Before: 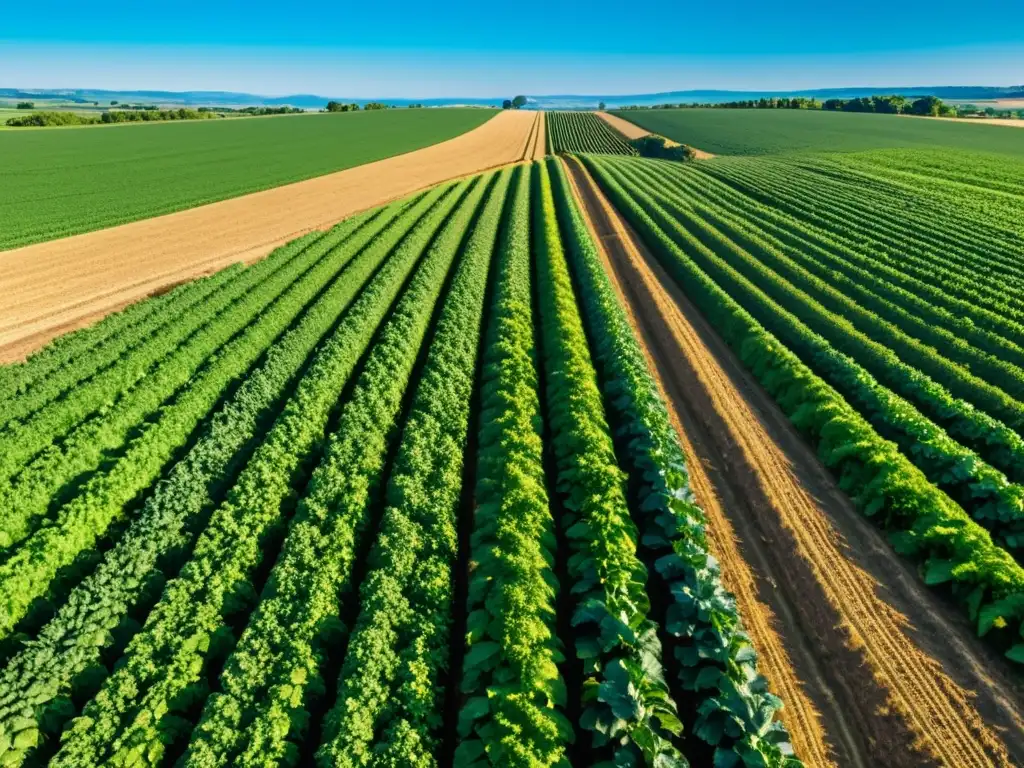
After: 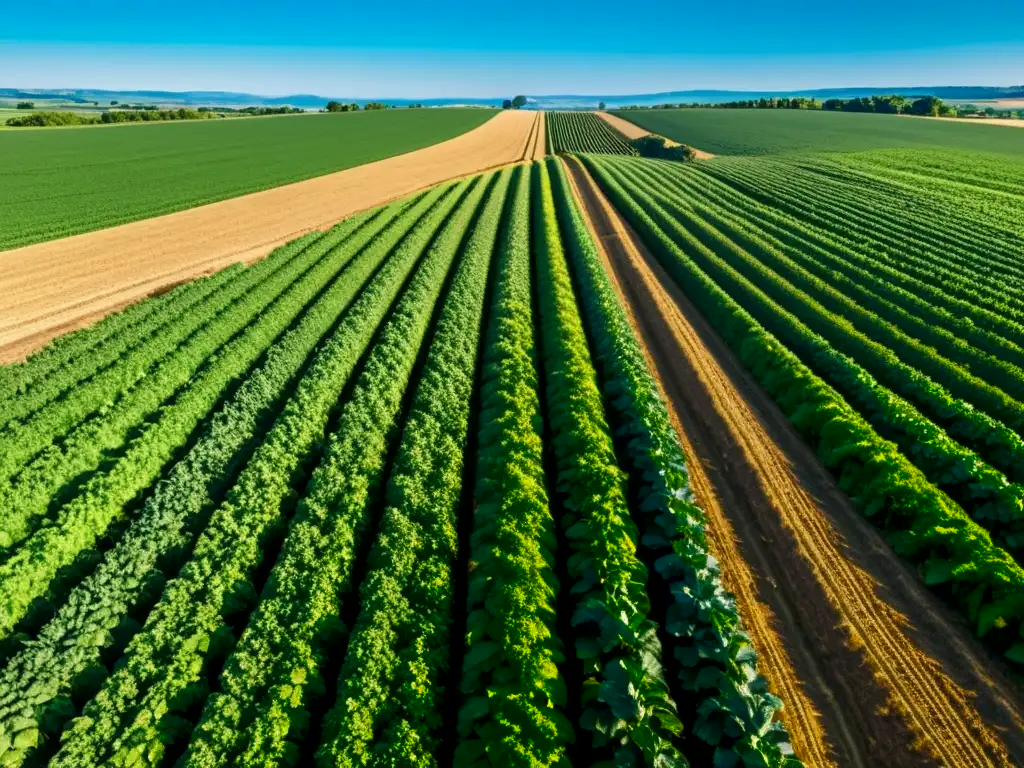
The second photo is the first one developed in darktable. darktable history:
shadows and highlights: shadows -88.03, highlights -35.45, shadows color adjustment 99.15%, highlights color adjustment 0%, soften with gaussian
local contrast: mode bilateral grid, contrast 20, coarseness 50, detail 120%, midtone range 0.2
